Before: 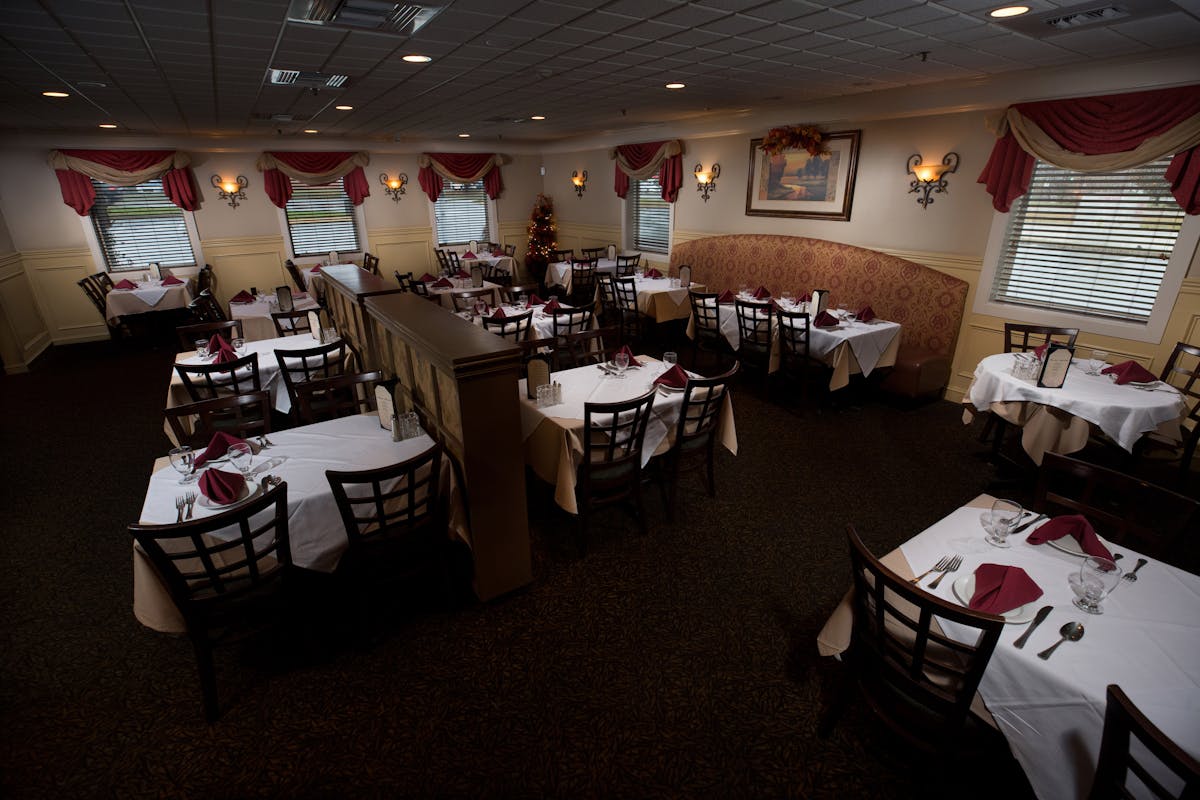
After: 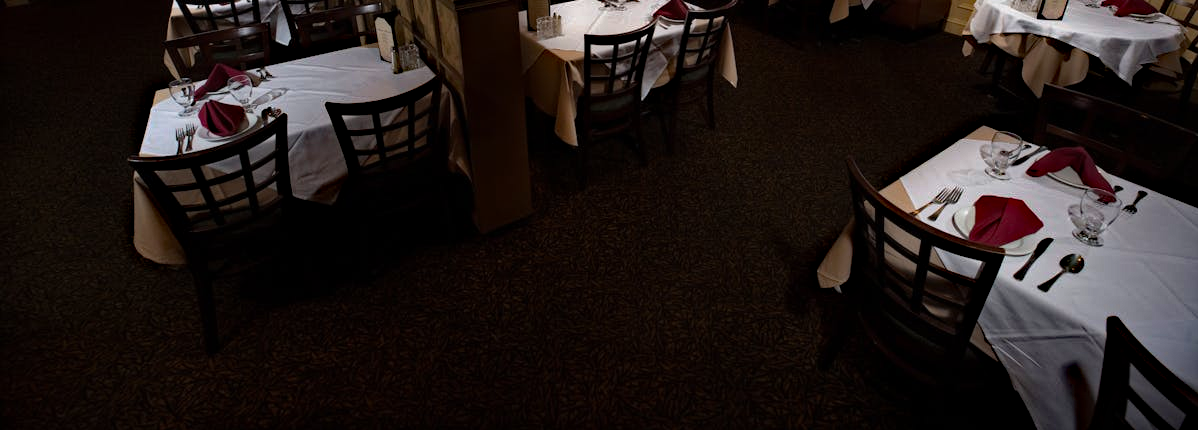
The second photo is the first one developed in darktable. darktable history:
crop and rotate: top 46.223%, right 0.084%
haze removal: strength 0.522, distance 0.92, compatibility mode true, adaptive false
